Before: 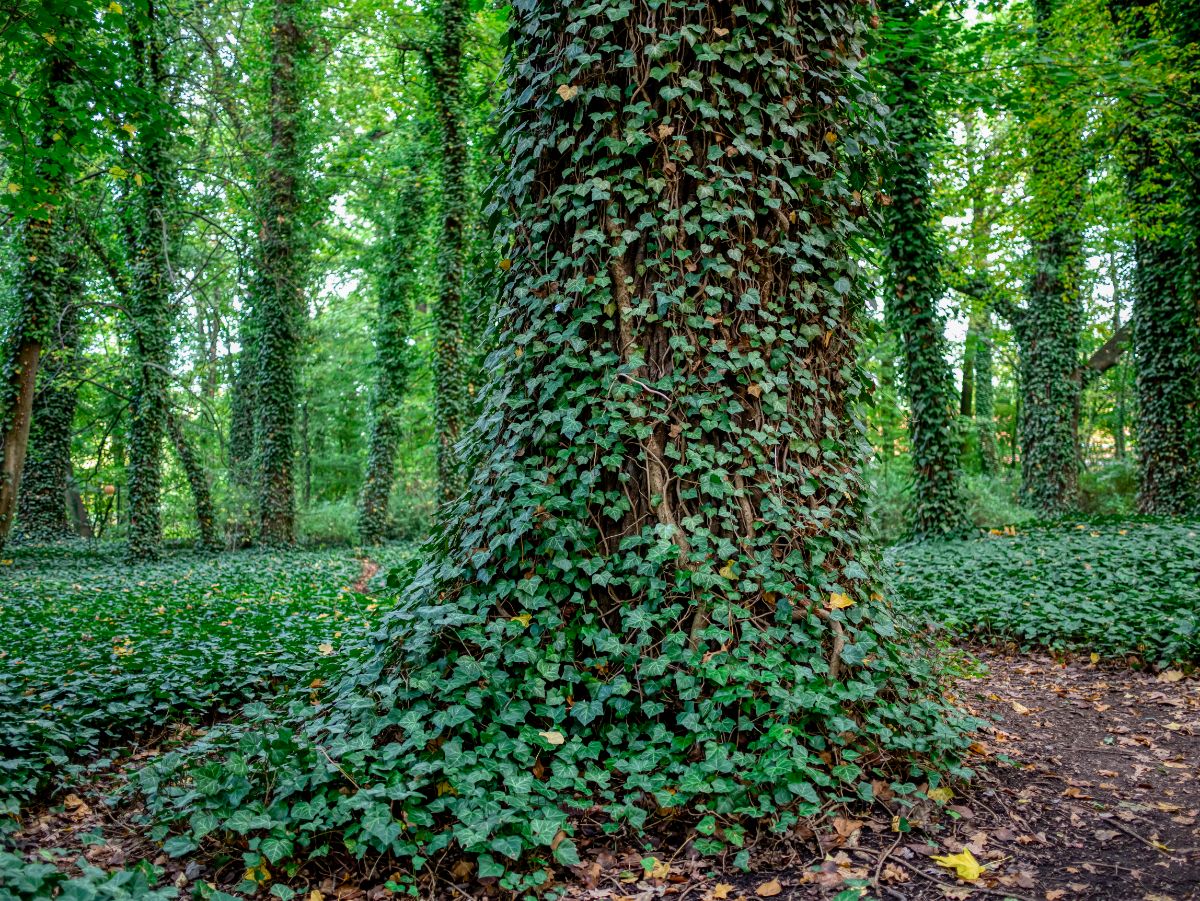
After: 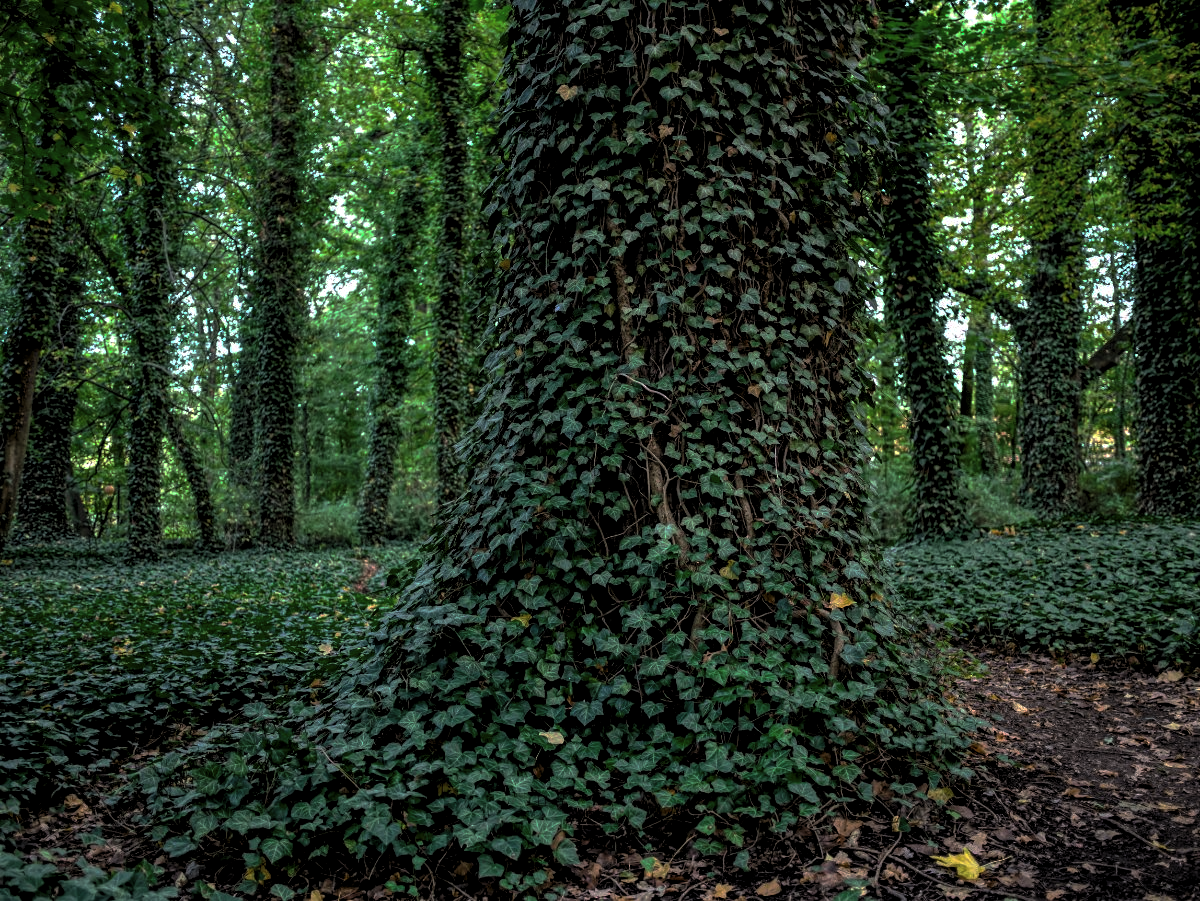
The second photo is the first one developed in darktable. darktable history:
base curve: curves: ch0 [(0, 0) (0.841, 0.609) (1, 1)], preserve colors none
levels: levels [0.129, 0.519, 0.867]
